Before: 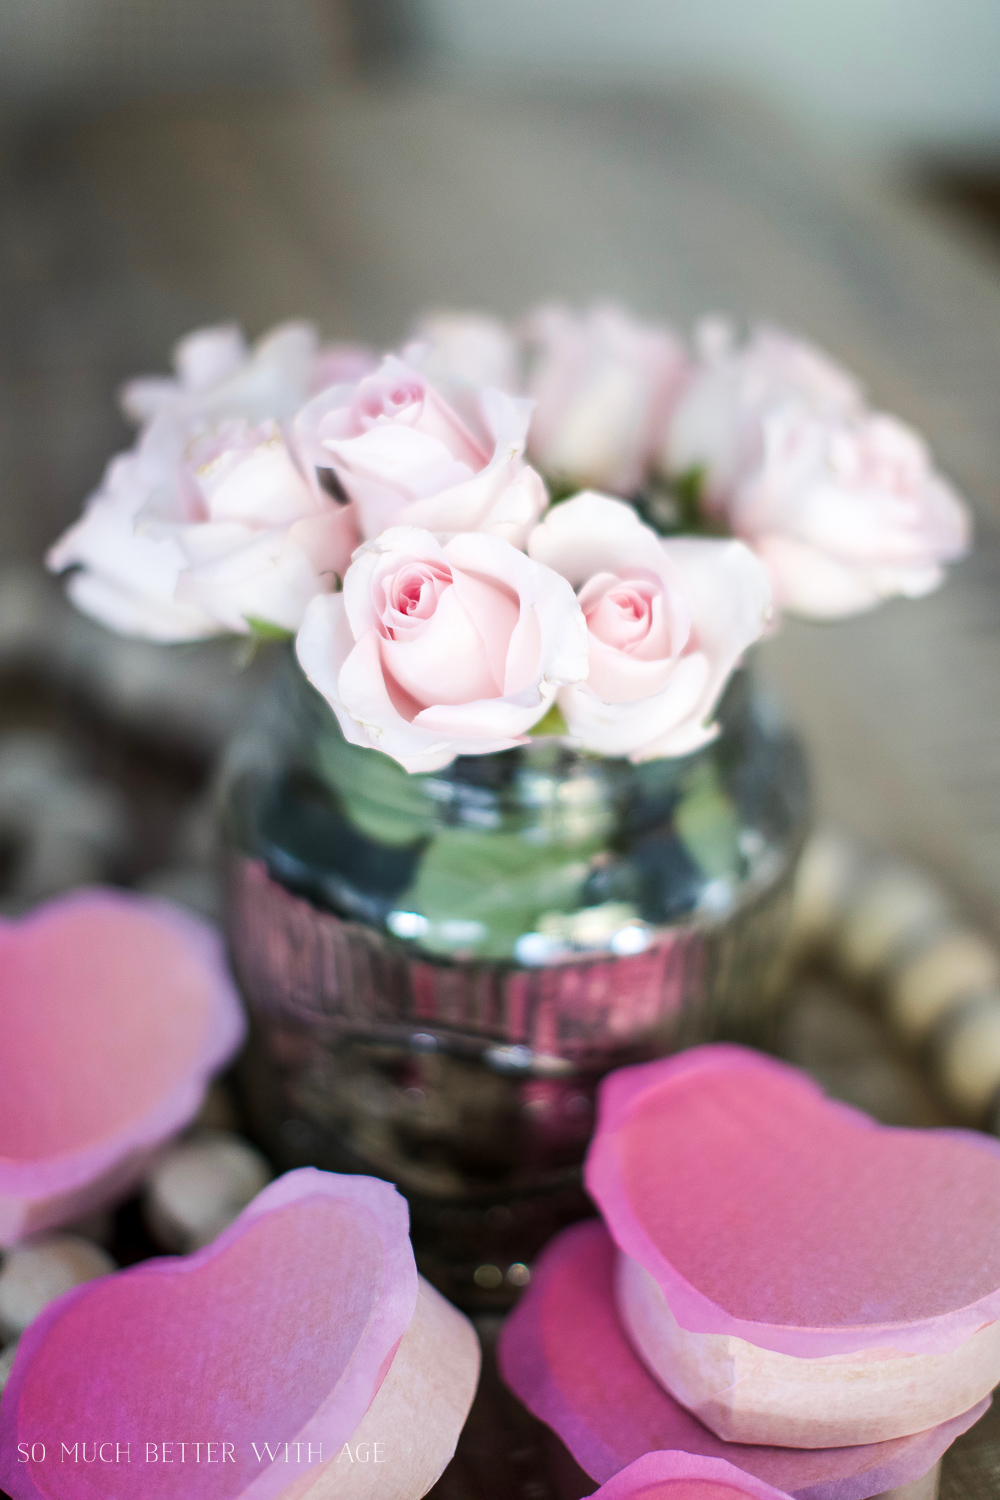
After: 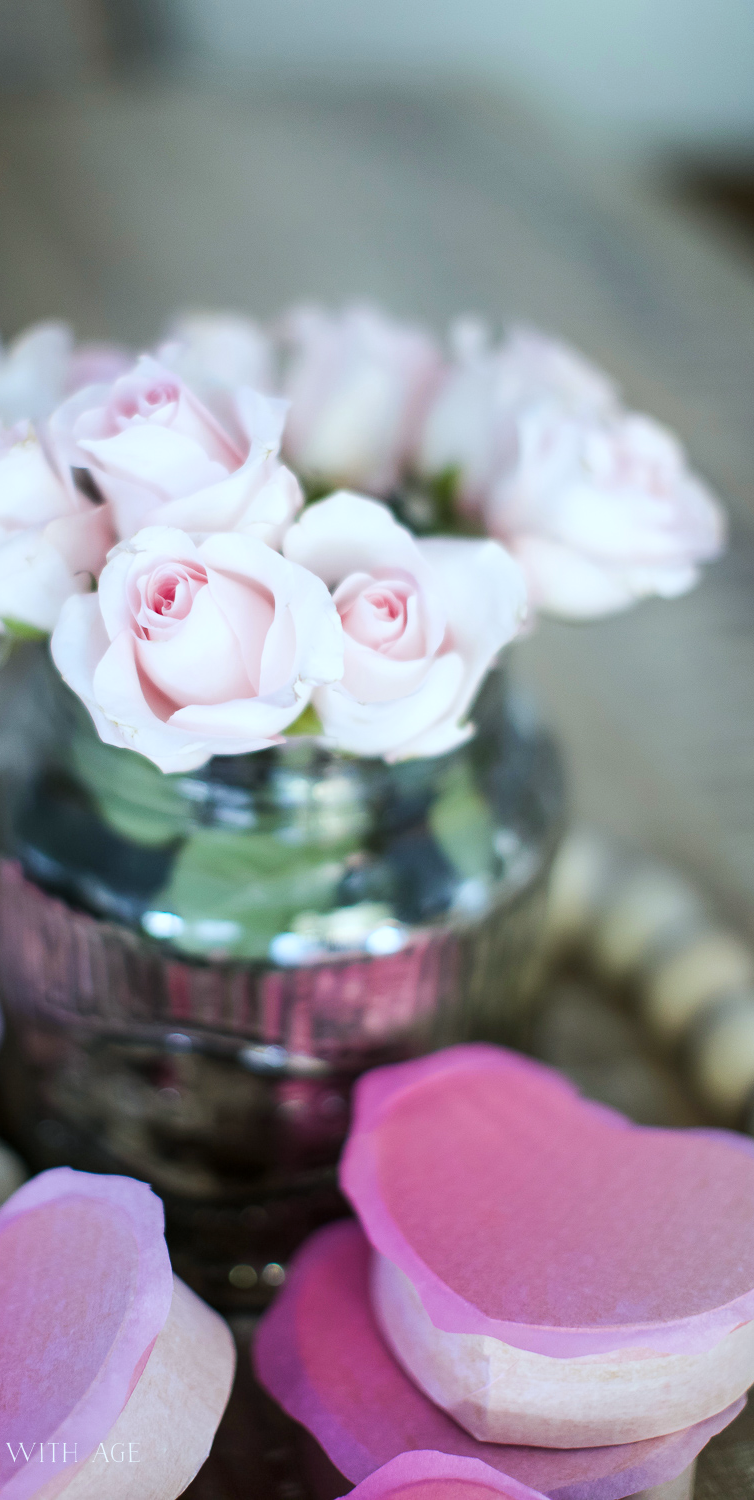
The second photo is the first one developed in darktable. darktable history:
crop and rotate: left 24.6%
white balance: red 0.925, blue 1.046
